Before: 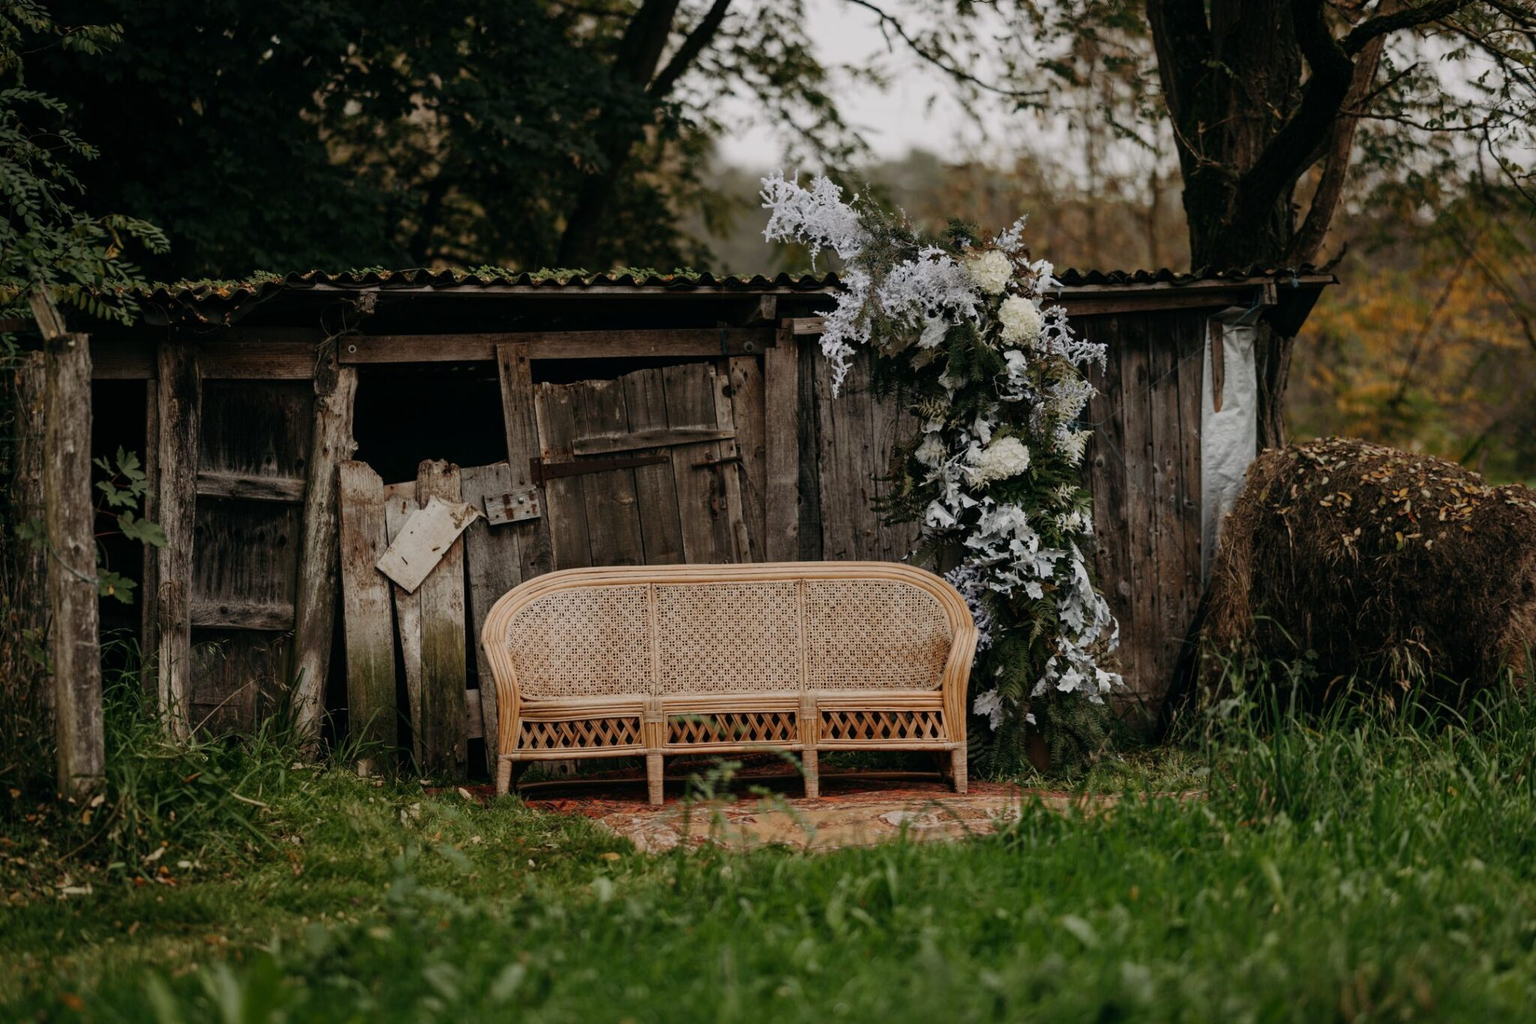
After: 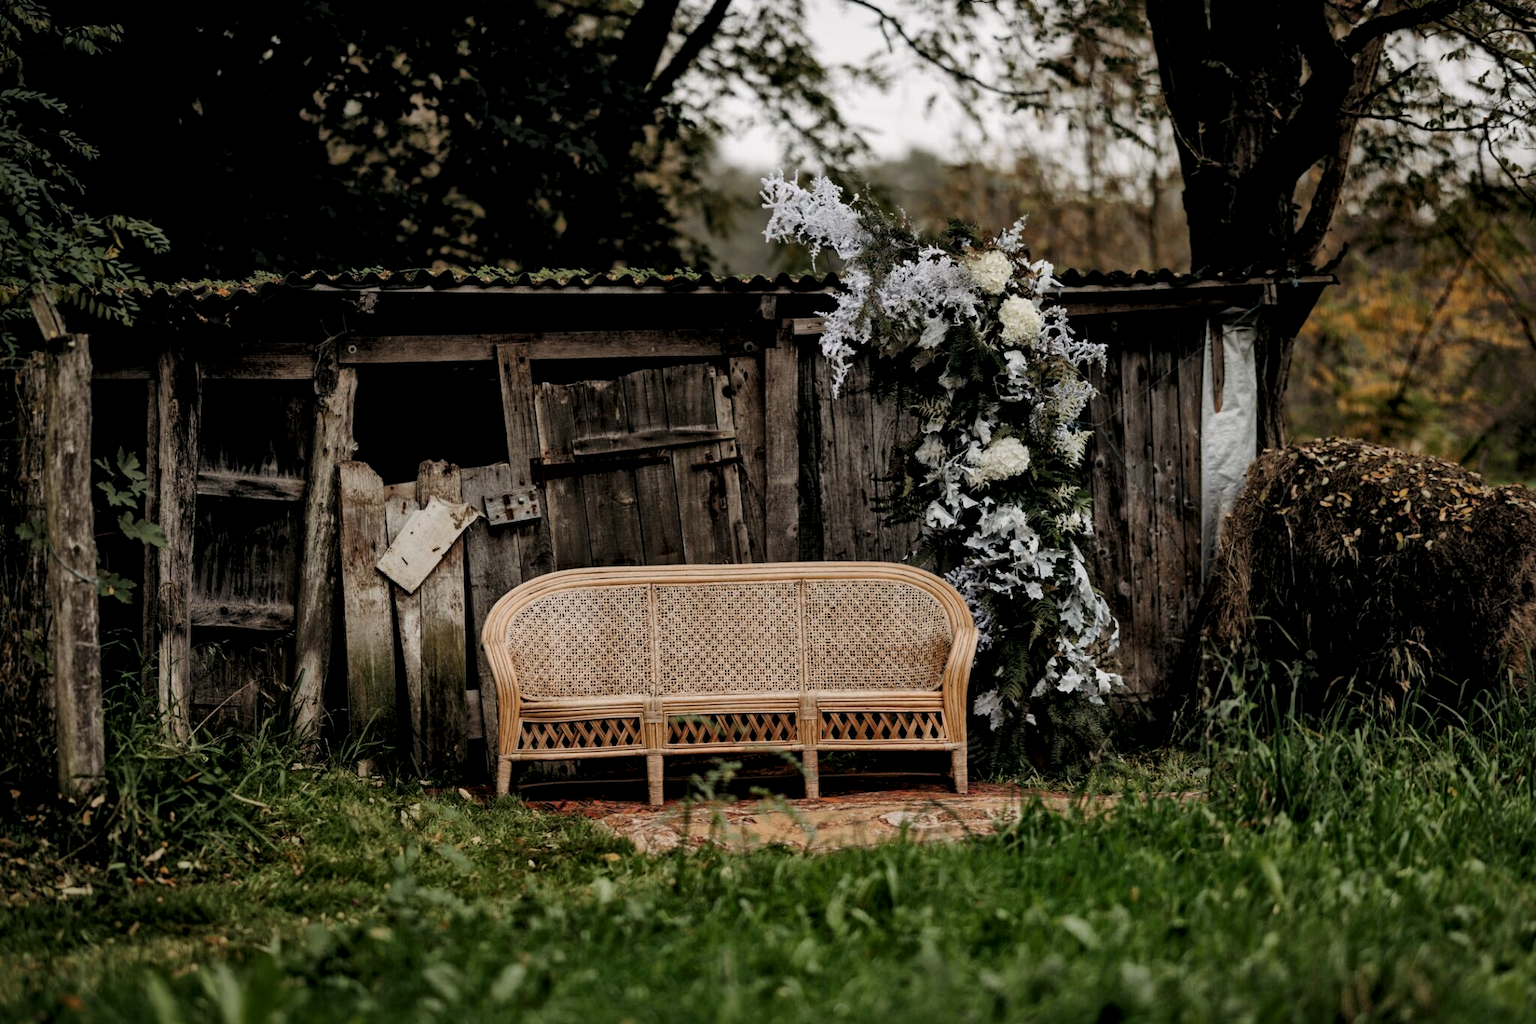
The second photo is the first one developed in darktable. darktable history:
local contrast: mode bilateral grid, contrast 21, coarseness 50, detail 149%, midtone range 0.2
levels: black 8.57%, levels [0.062, 0.494, 0.925]
